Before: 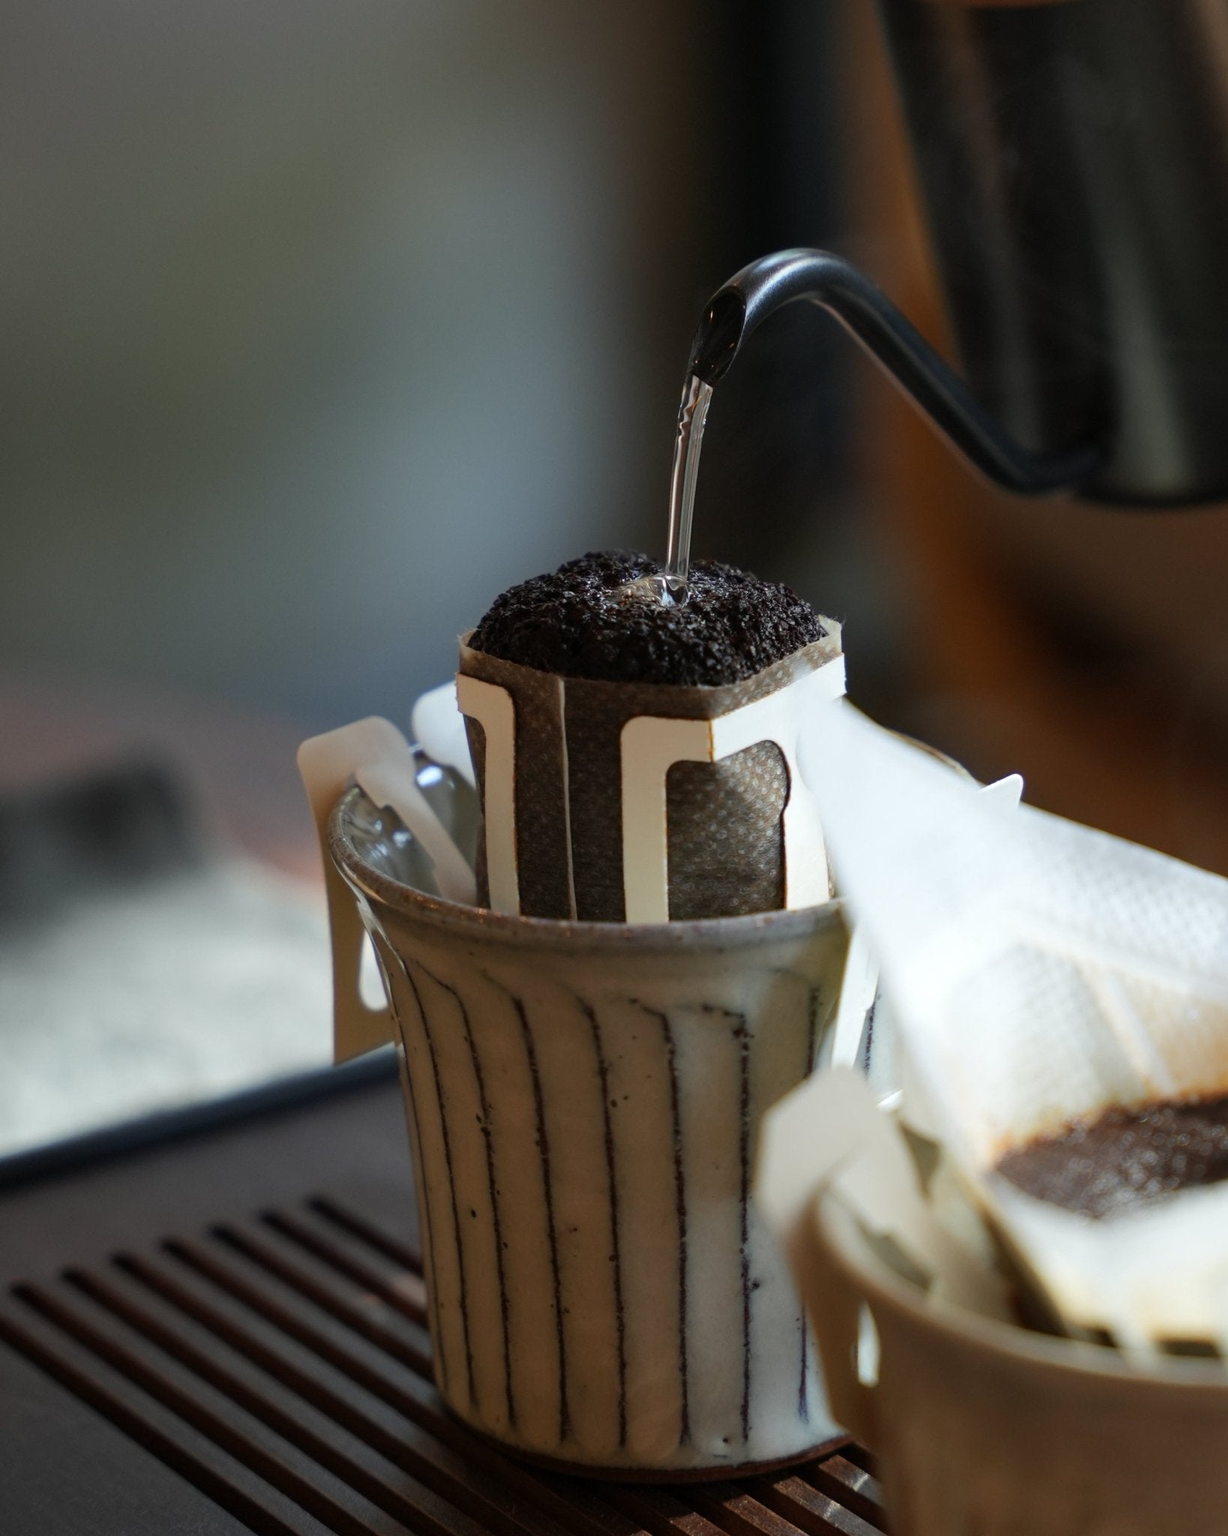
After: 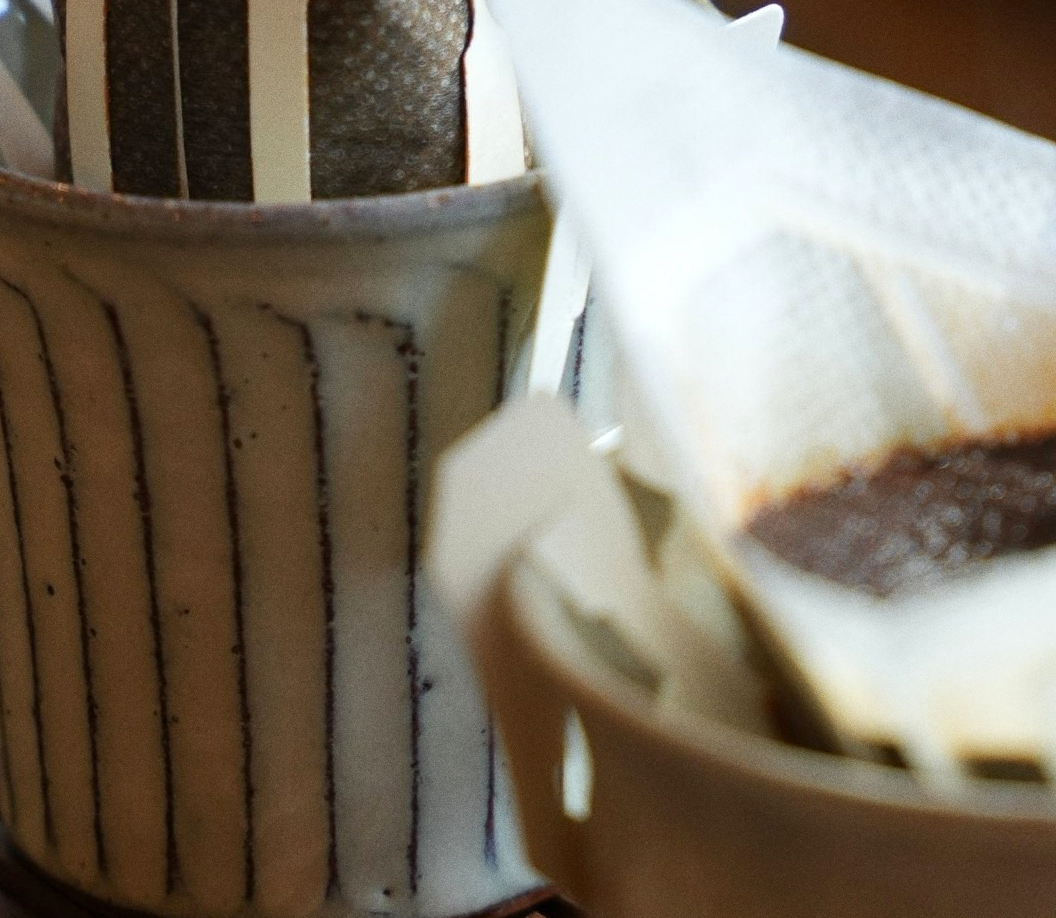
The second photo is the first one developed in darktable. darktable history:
grain: on, module defaults
crop and rotate: left 35.509%, top 50.238%, bottom 4.934%
contrast brightness saturation: saturation 0.1
